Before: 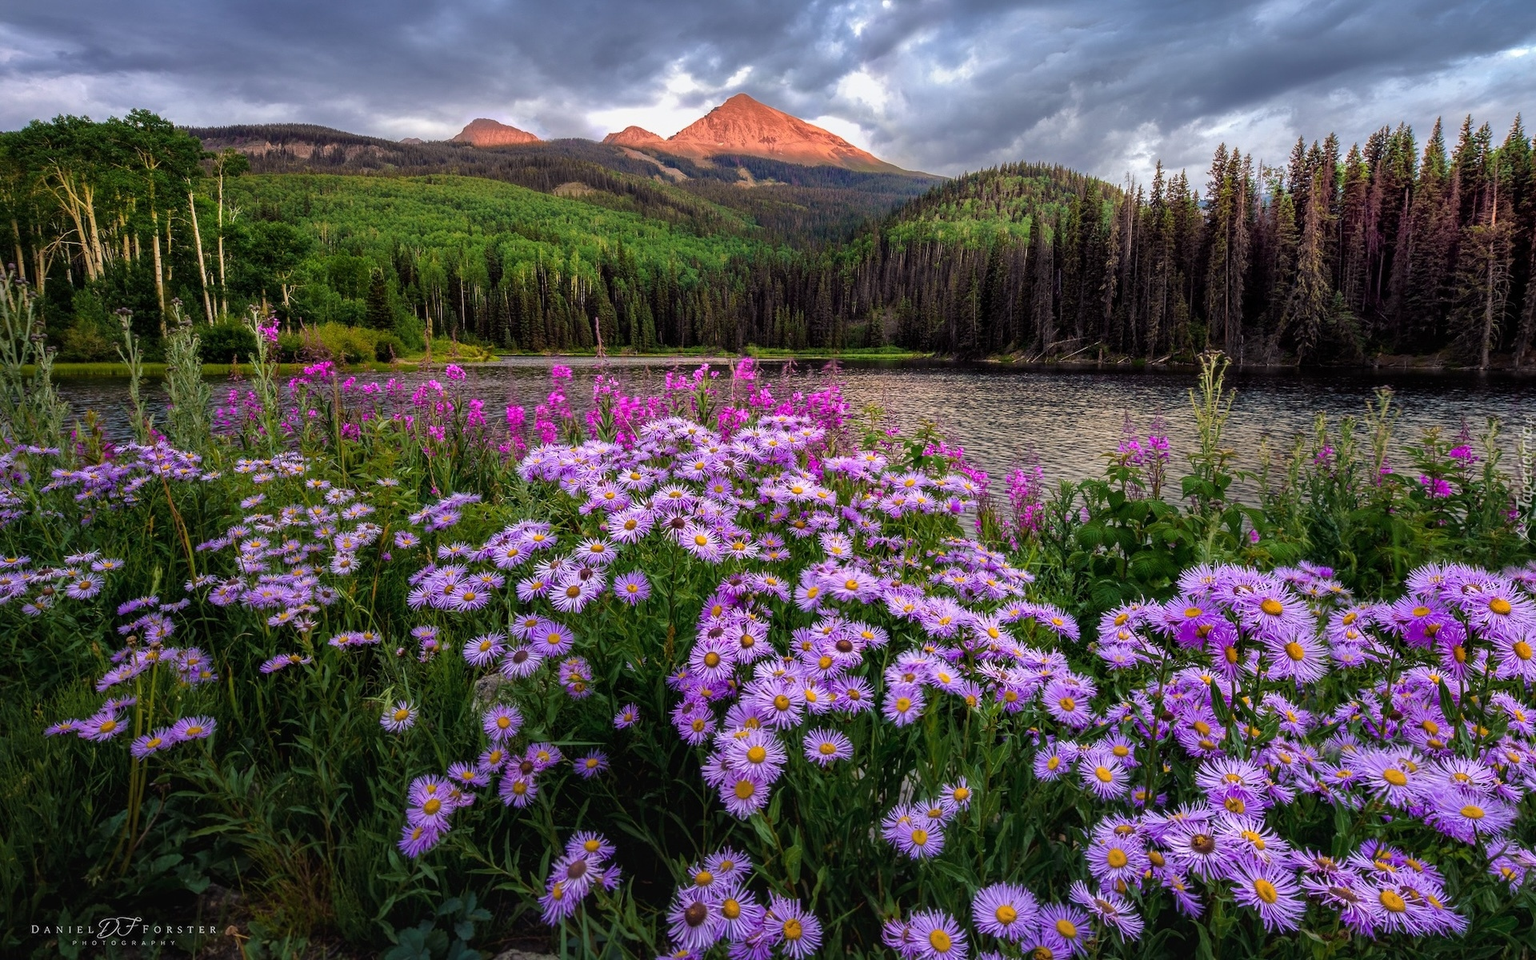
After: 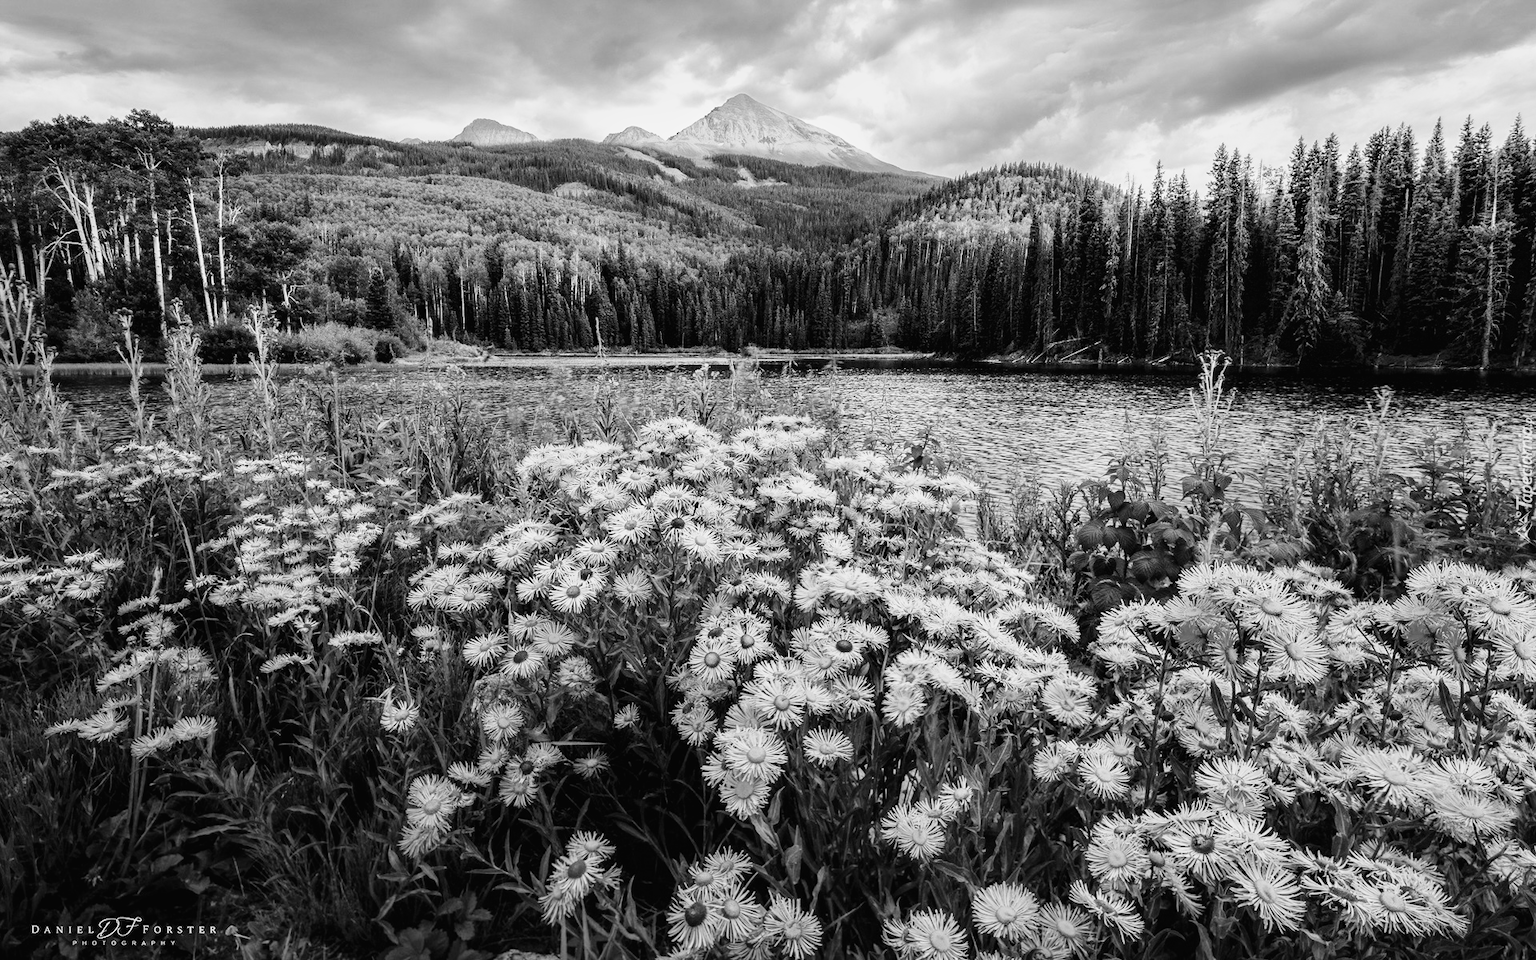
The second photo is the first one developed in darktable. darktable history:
base curve: curves: ch0 [(0, 0.003) (0.001, 0.002) (0.006, 0.004) (0.02, 0.022) (0.048, 0.086) (0.094, 0.234) (0.162, 0.431) (0.258, 0.629) (0.385, 0.8) (0.548, 0.918) (0.751, 0.988) (1, 1)], preserve colors none
monochrome: a 30.25, b 92.03
